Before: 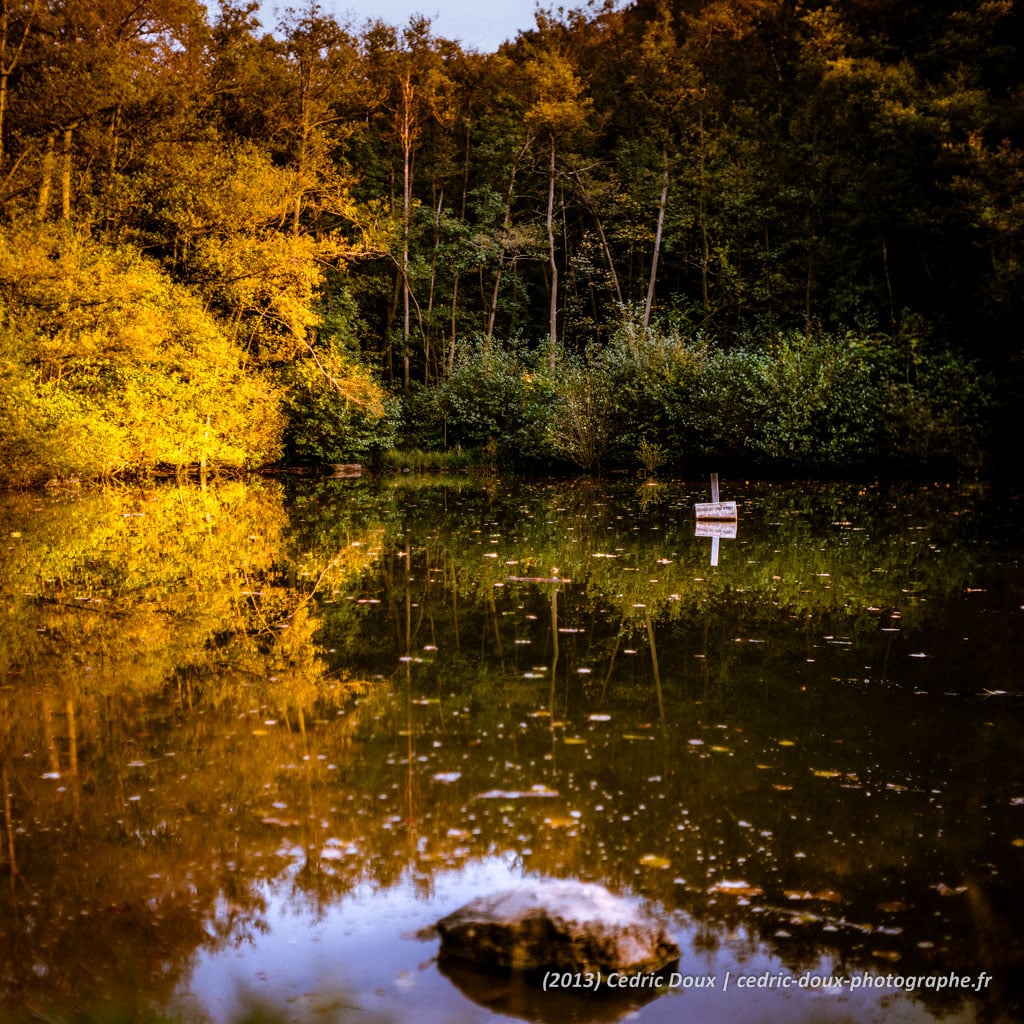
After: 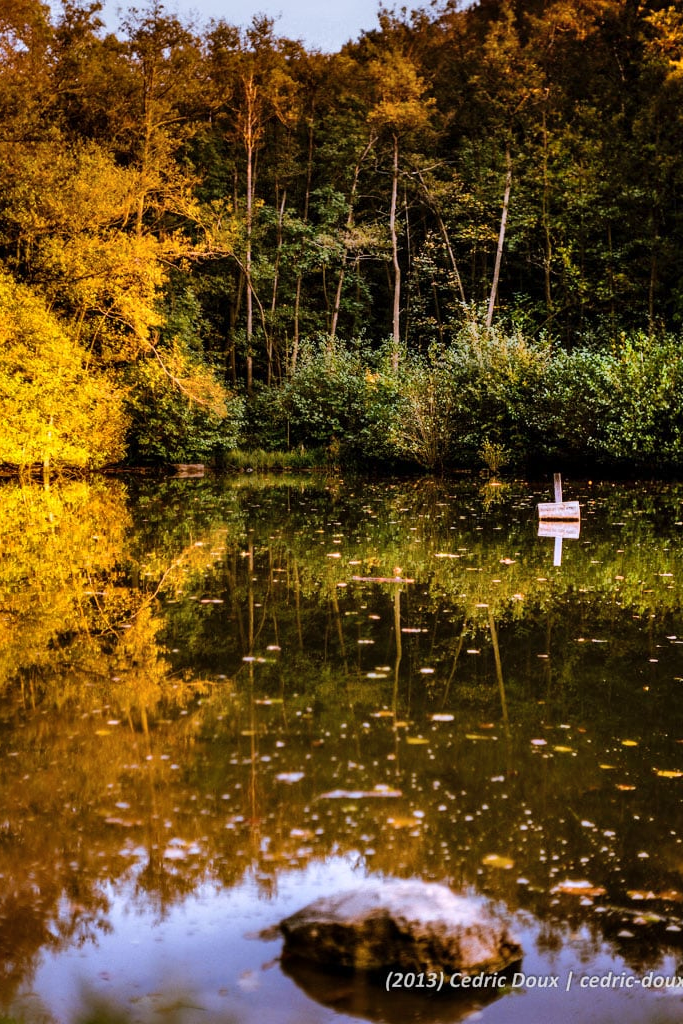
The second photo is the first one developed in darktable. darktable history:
crop: left 15.395%, right 17.852%
shadows and highlights: highlights color adjustment 77.65%, soften with gaussian
